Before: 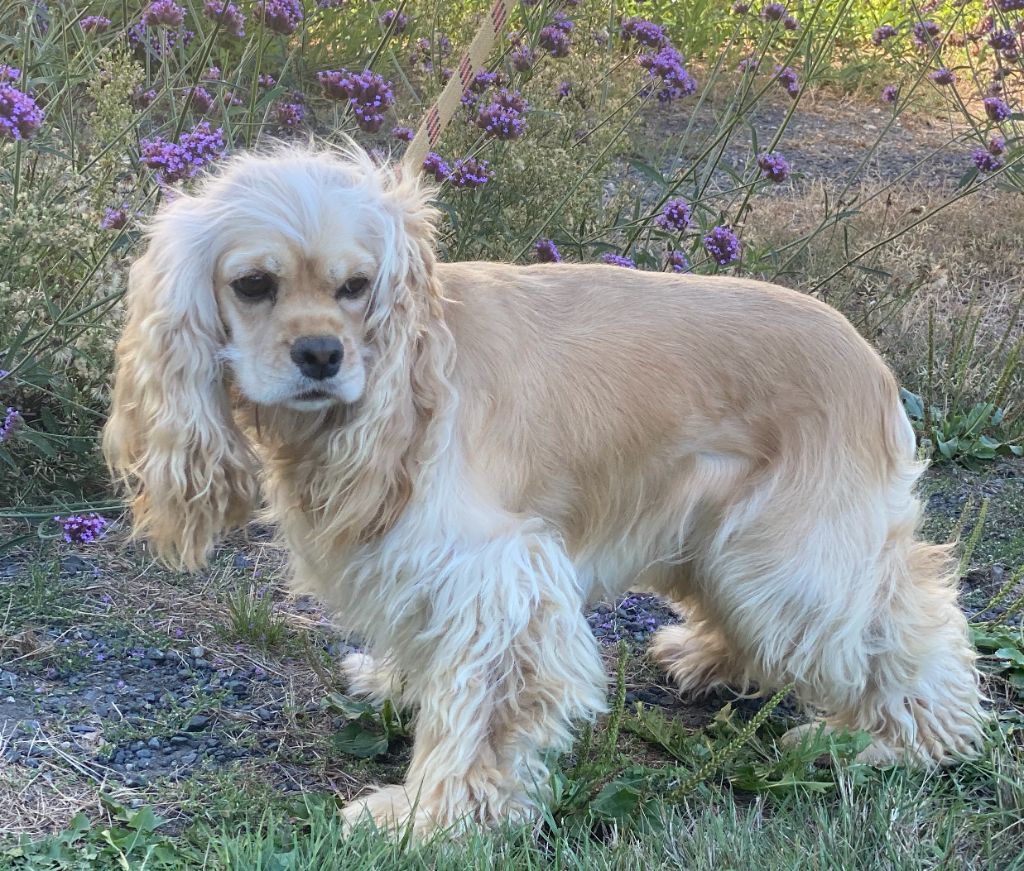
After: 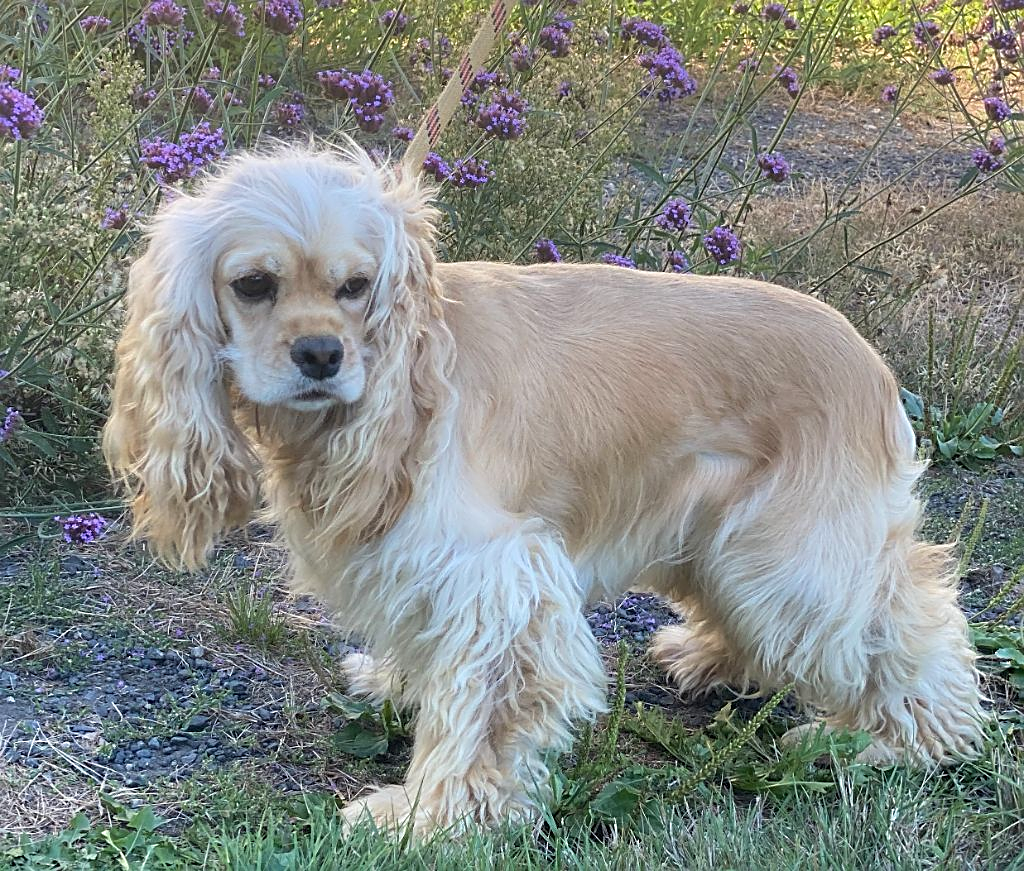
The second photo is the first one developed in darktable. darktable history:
sharpen: on, module defaults
velvia: strength 9.25%
